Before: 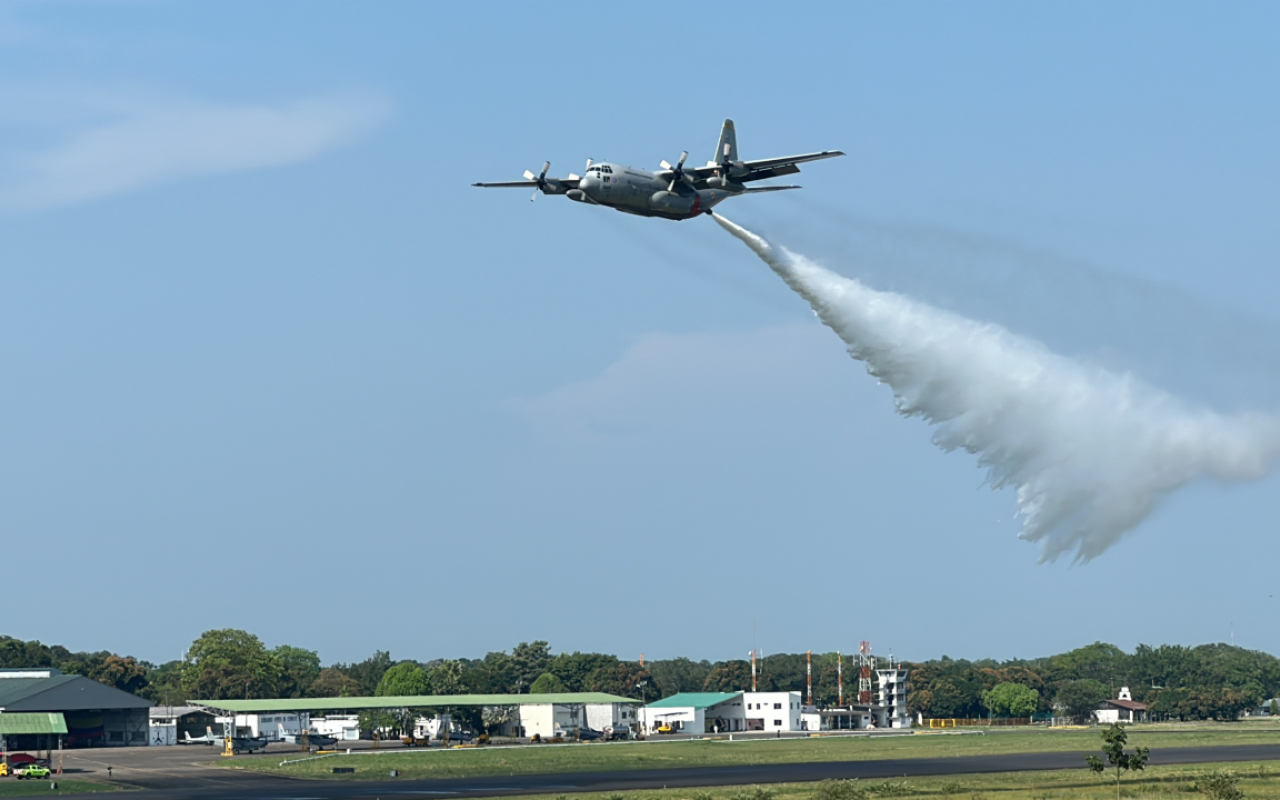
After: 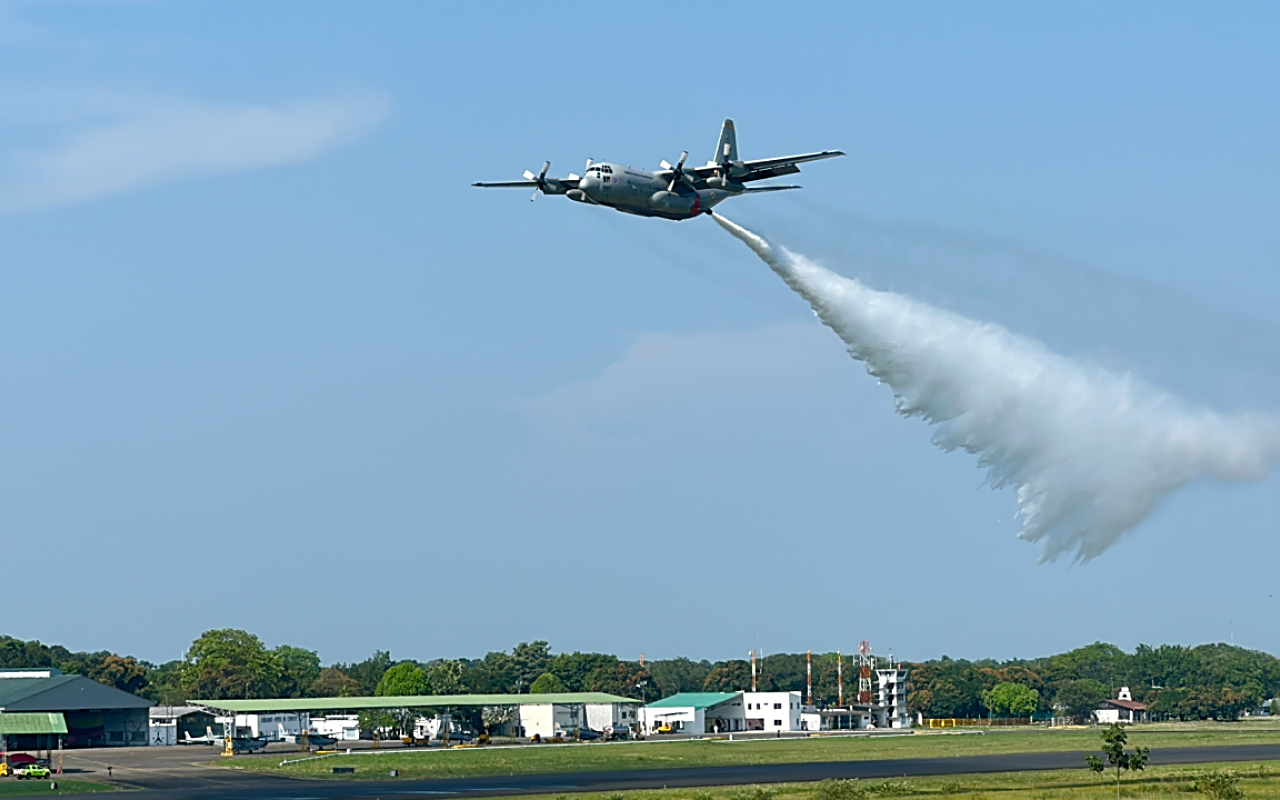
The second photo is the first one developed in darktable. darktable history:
color balance rgb: shadows lift › chroma 0.944%, shadows lift › hue 110.64°, linear chroma grading › global chroma 1.894%, linear chroma grading › mid-tones -0.986%, perceptual saturation grading › global saturation 27.445%, perceptual saturation grading › highlights -28.372%, perceptual saturation grading › mid-tones 15.579%, perceptual saturation grading › shadows 33.467%
sharpen: on, module defaults
